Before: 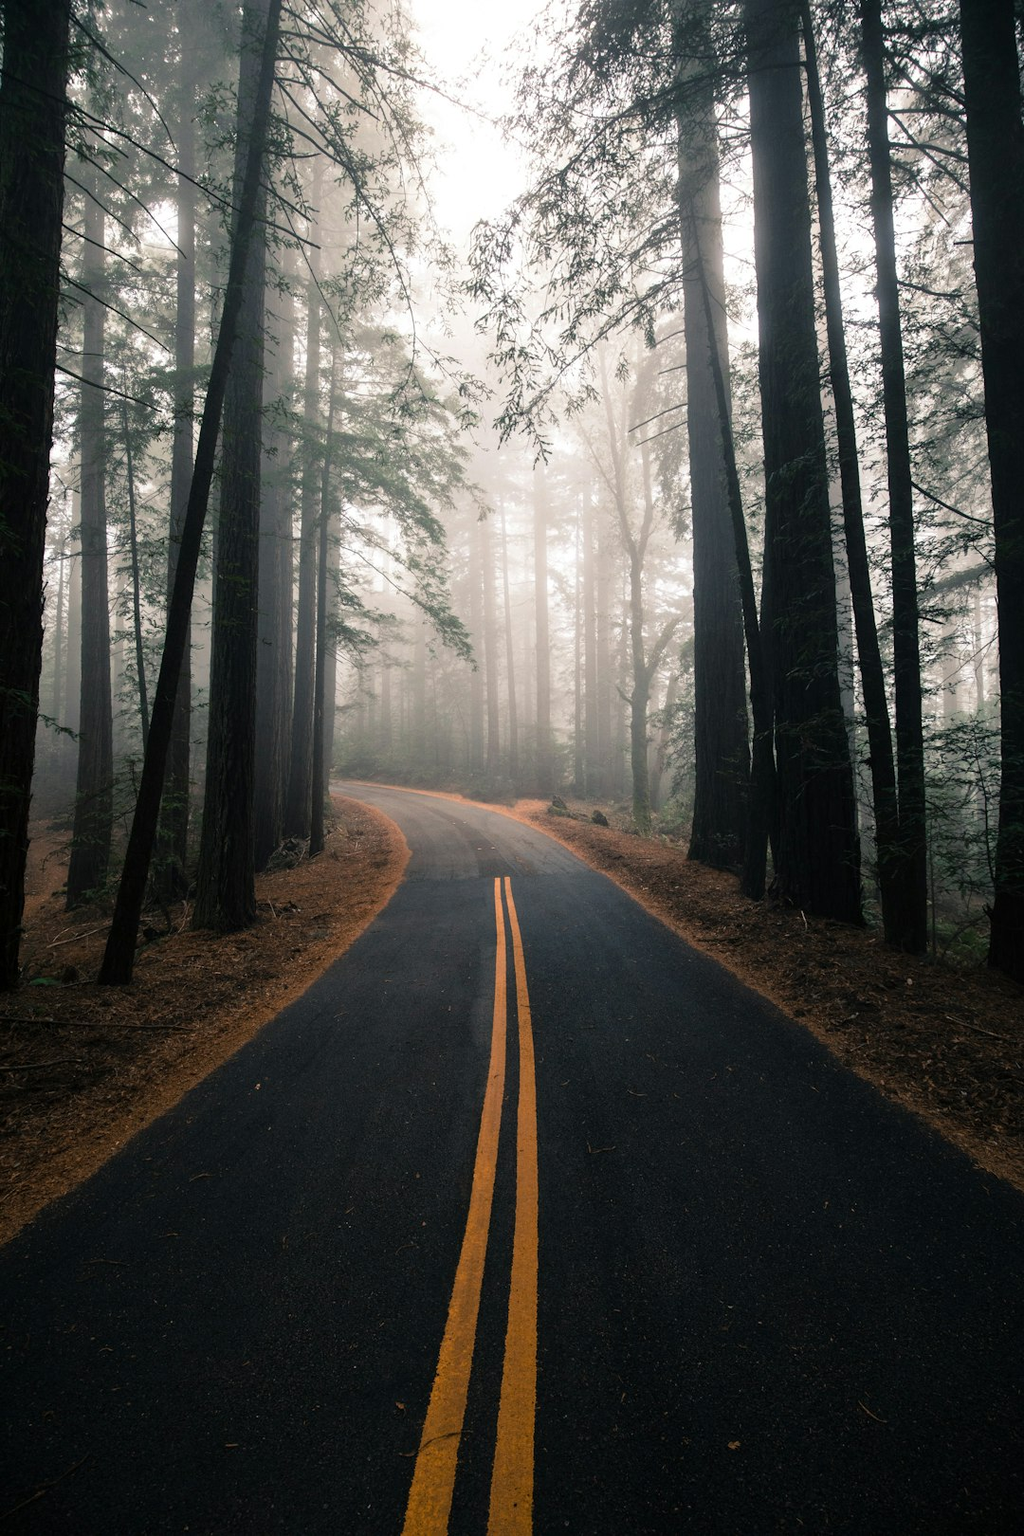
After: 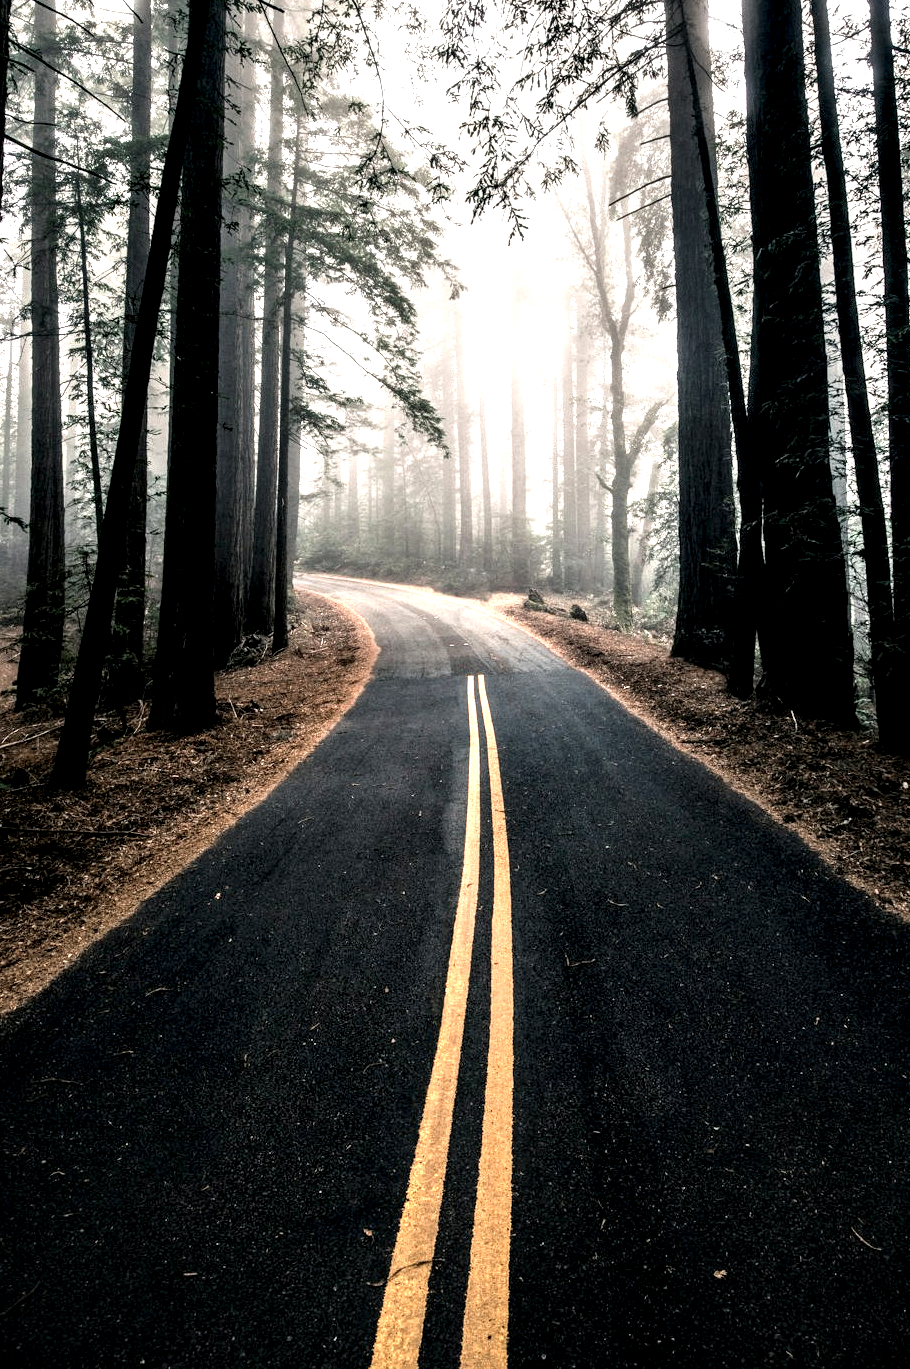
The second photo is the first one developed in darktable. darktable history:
crop and rotate: left 5.018%, top 15.492%, right 10.68%
local contrast: highlights 113%, shadows 44%, detail 293%
levels: levels [0, 0.478, 1]
